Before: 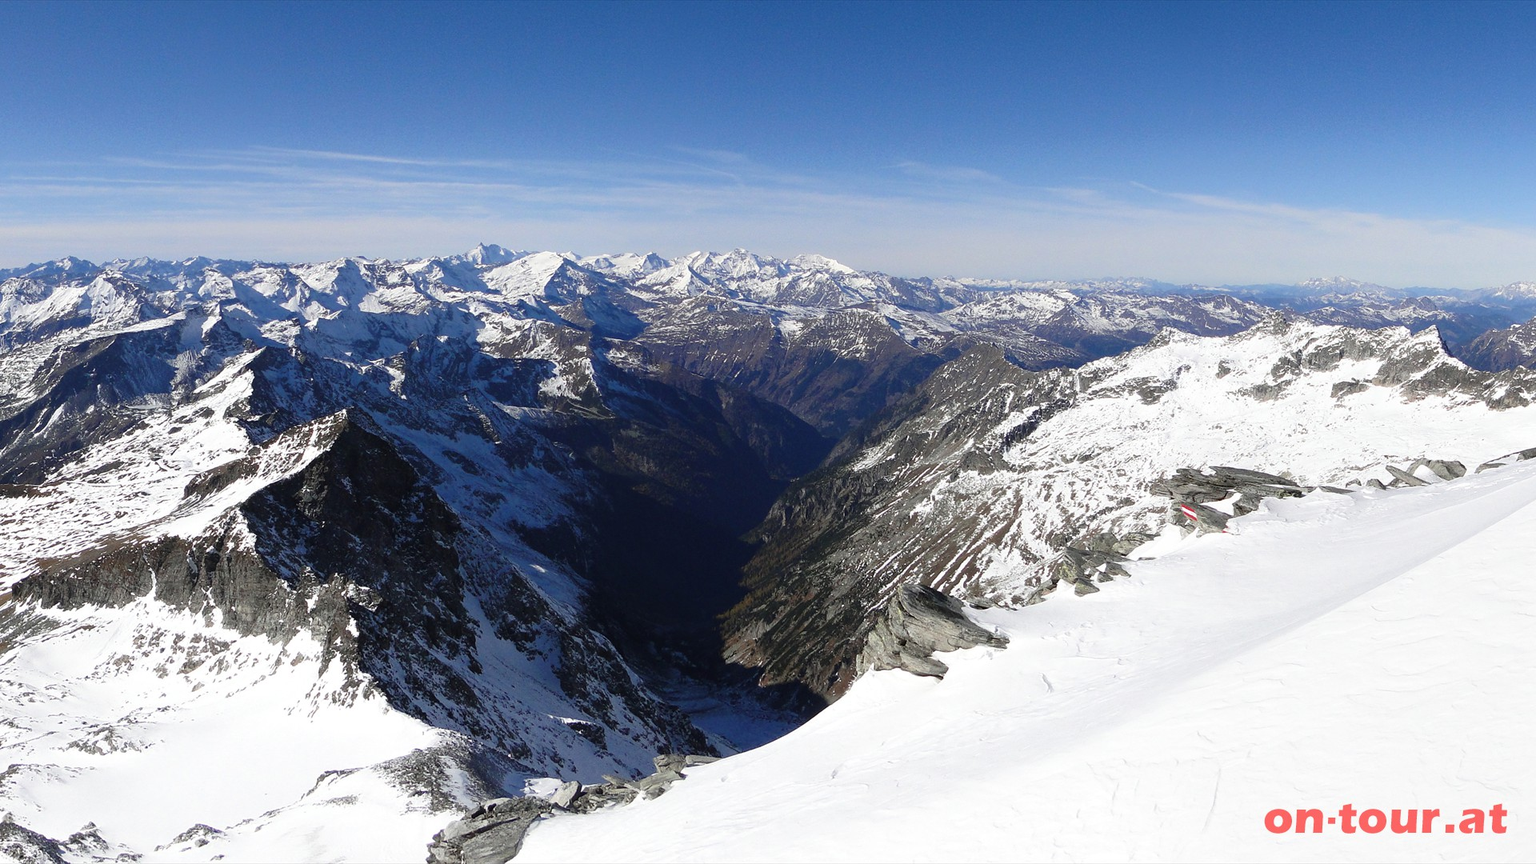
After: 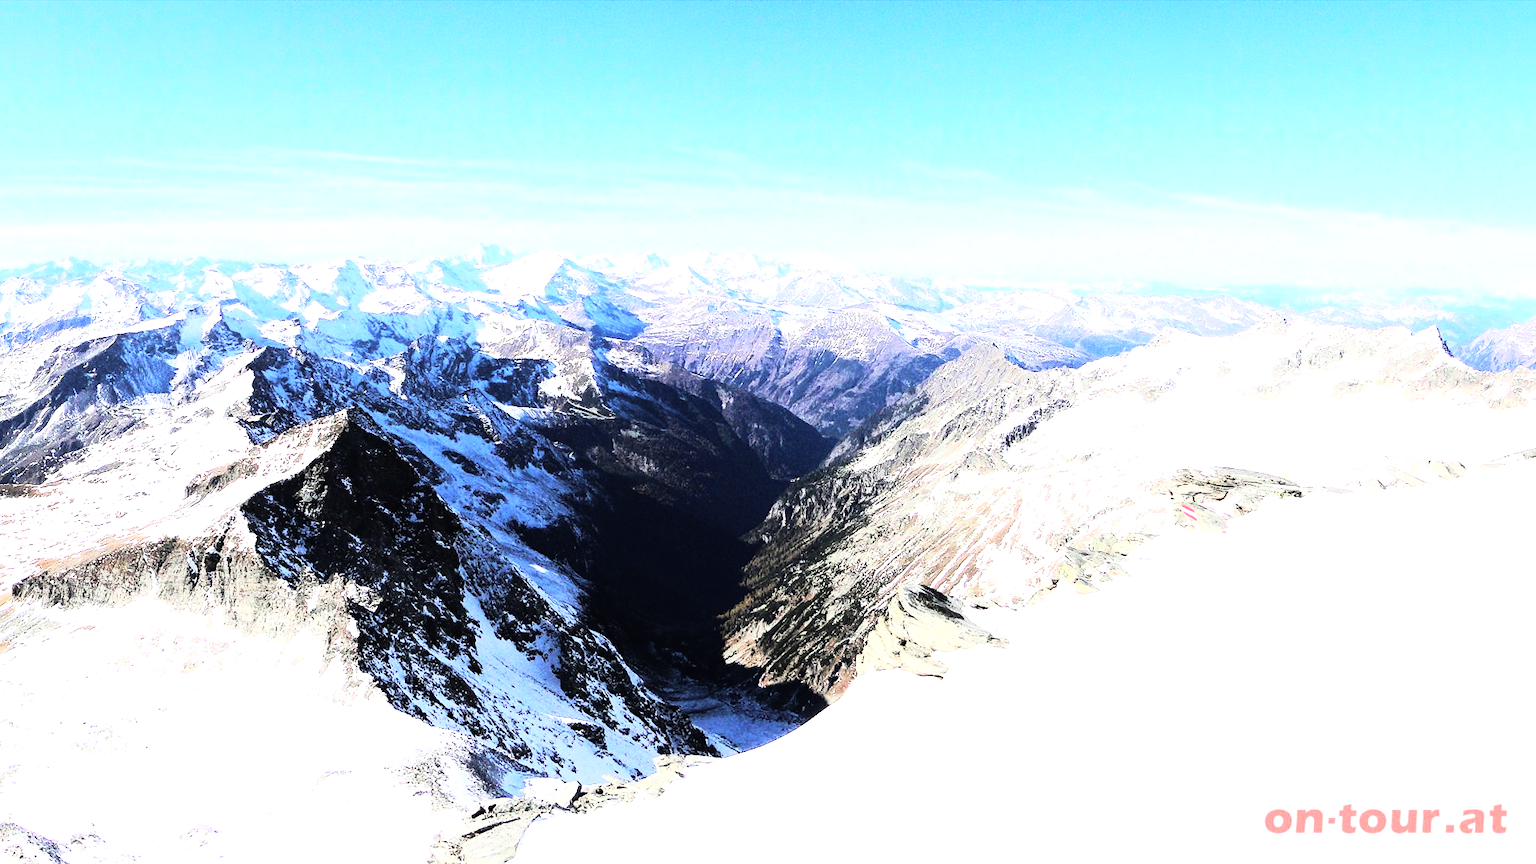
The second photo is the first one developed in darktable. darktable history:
rgb curve: curves: ch0 [(0, 0) (0.21, 0.15) (0.24, 0.21) (0.5, 0.75) (0.75, 0.96) (0.89, 0.99) (1, 1)]; ch1 [(0, 0.02) (0.21, 0.13) (0.25, 0.2) (0.5, 0.67) (0.75, 0.9) (0.89, 0.97) (1, 1)]; ch2 [(0, 0.02) (0.21, 0.13) (0.25, 0.2) (0.5, 0.67) (0.75, 0.9) (0.89, 0.97) (1, 1)], compensate middle gray true
exposure: black level correction 0, exposure 1.2 EV, compensate highlight preservation false
tone equalizer: -8 EV -0.417 EV, -7 EV -0.389 EV, -6 EV -0.333 EV, -5 EV -0.222 EV, -3 EV 0.222 EV, -2 EV 0.333 EV, -1 EV 0.389 EV, +0 EV 0.417 EV, edges refinement/feathering 500, mask exposure compensation -1.57 EV, preserve details no
